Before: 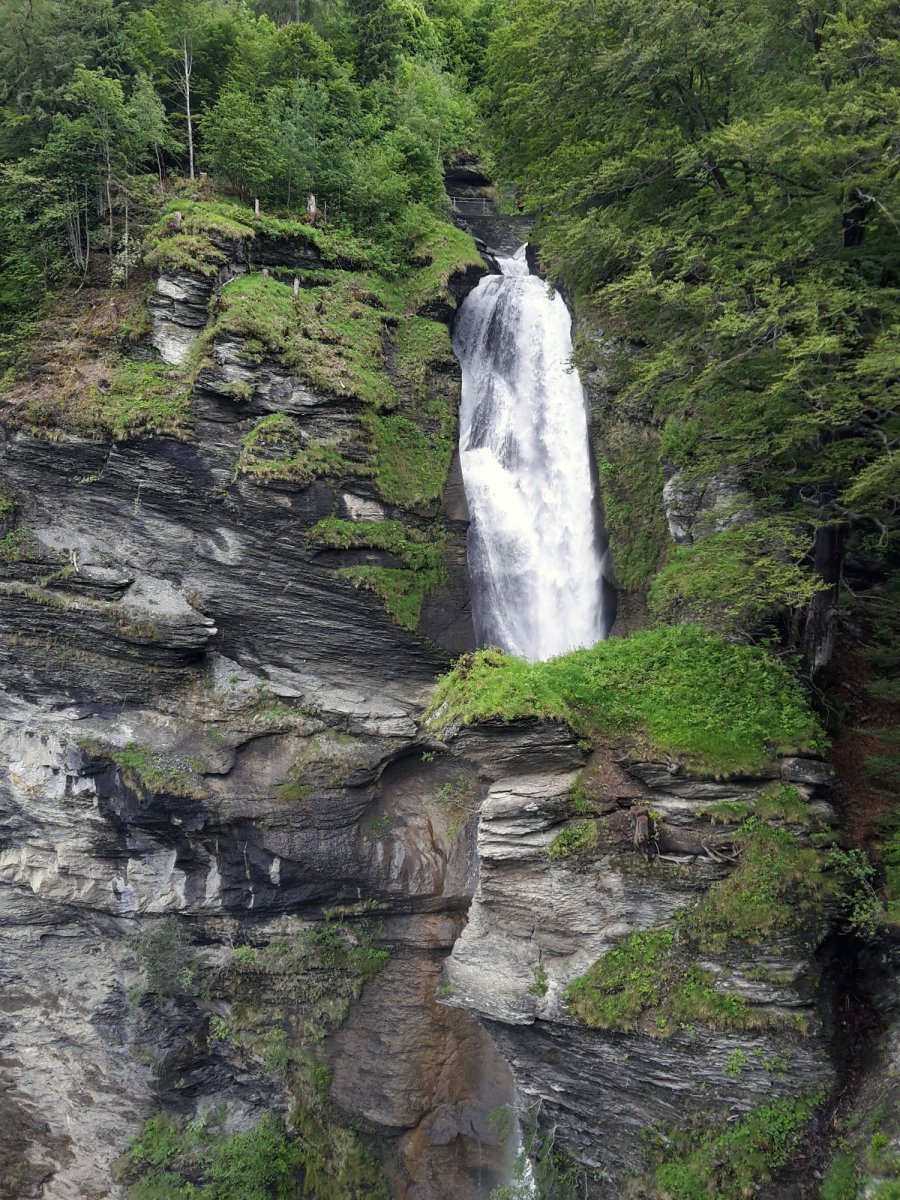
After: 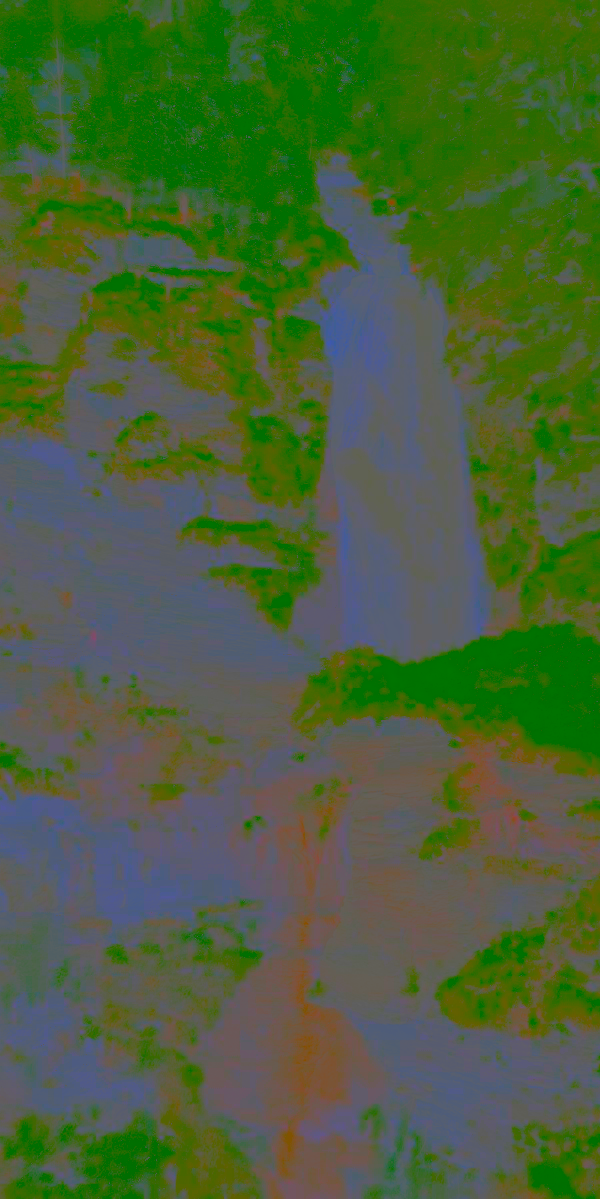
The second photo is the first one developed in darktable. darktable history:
contrast equalizer: y [[0.5 ×6], [0.5 ×6], [0.5 ×6], [0 ×6], [0, 0, 0, 0.581, 0.011, 0]], mix -0.989
sharpen: amount 0.203
crop and rotate: left 14.297%, right 19.01%
contrast brightness saturation: contrast -0.979, brightness -0.18, saturation 0.74
exposure: exposure 0.379 EV, compensate highlight preservation false
color balance rgb: linear chroma grading › global chroma 24.709%, perceptual saturation grading › global saturation 25.208%, perceptual saturation grading › highlights -50.062%, perceptual saturation grading › shadows 30.007%, global vibrance 20%
tone equalizer: on, module defaults
shadows and highlights: shadows 29.21, highlights -29.19, low approximation 0.01, soften with gaussian
